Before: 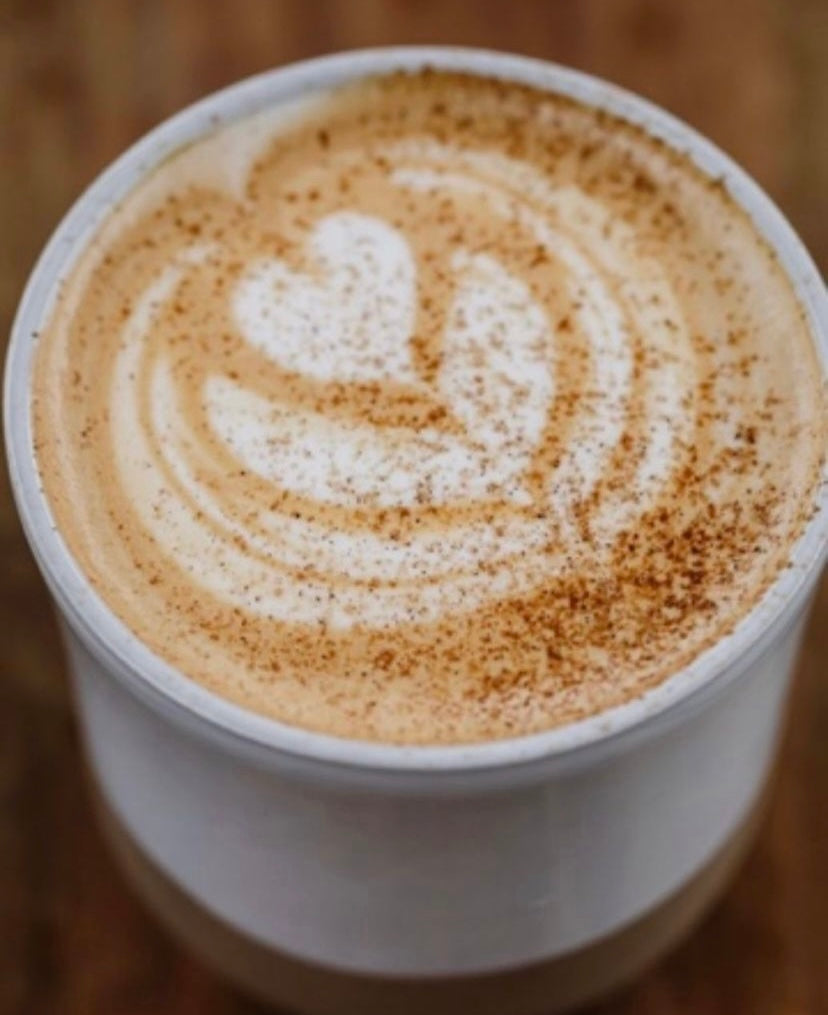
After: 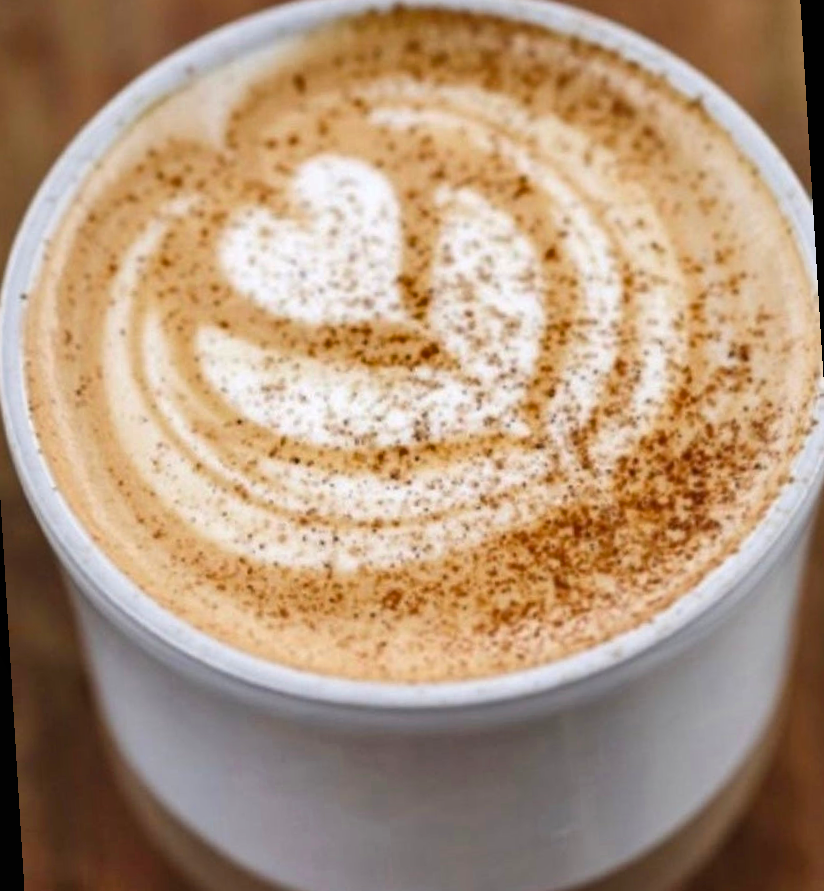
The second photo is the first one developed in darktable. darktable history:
shadows and highlights: soften with gaussian
exposure: black level correction 0, exposure 0.5 EV, compensate exposure bias true, compensate highlight preservation false
rotate and perspective: rotation -3.52°, crop left 0.036, crop right 0.964, crop top 0.081, crop bottom 0.919
